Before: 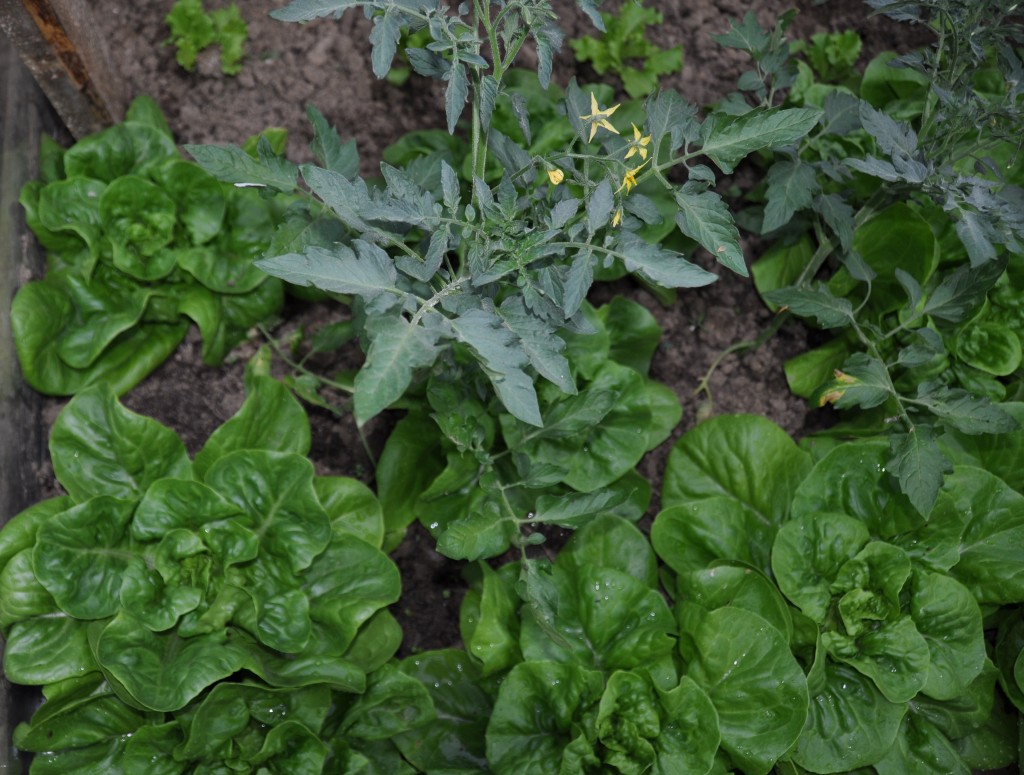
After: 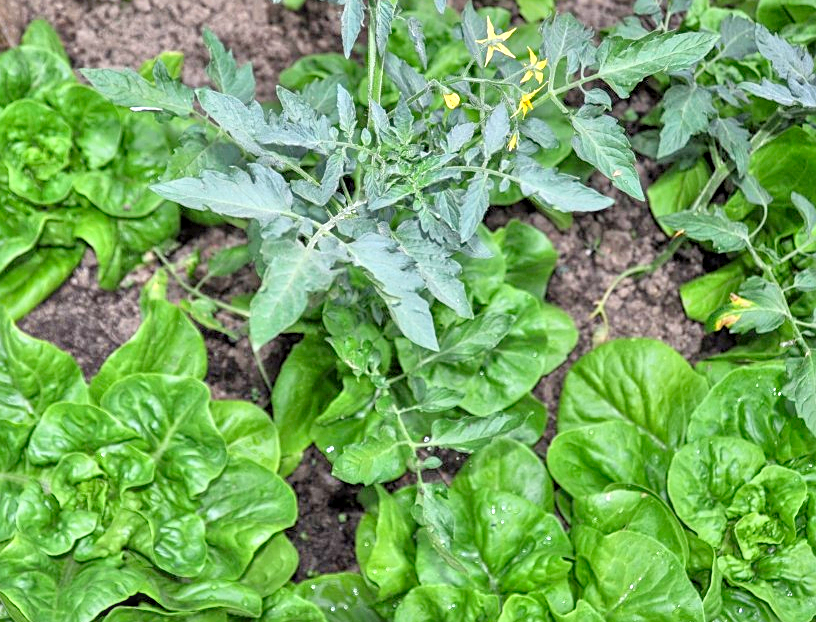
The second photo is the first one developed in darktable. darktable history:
crop and rotate: left 10.184%, top 9.904%, right 10.066%, bottom 9.795%
levels: levels [0, 0.478, 1]
contrast brightness saturation: contrast 0.204, brightness 0.162, saturation 0.221
exposure: black level correction 0.001, exposure 0.499 EV, compensate highlight preservation false
tone equalizer: -7 EV 0.158 EV, -6 EV 0.571 EV, -5 EV 1.13 EV, -4 EV 1.31 EV, -3 EV 1.14 EV, -2 EV 0.6 EV, -1 EV 0.152 EV
sharpen: on, module defaults
local contrast: detail 130%
